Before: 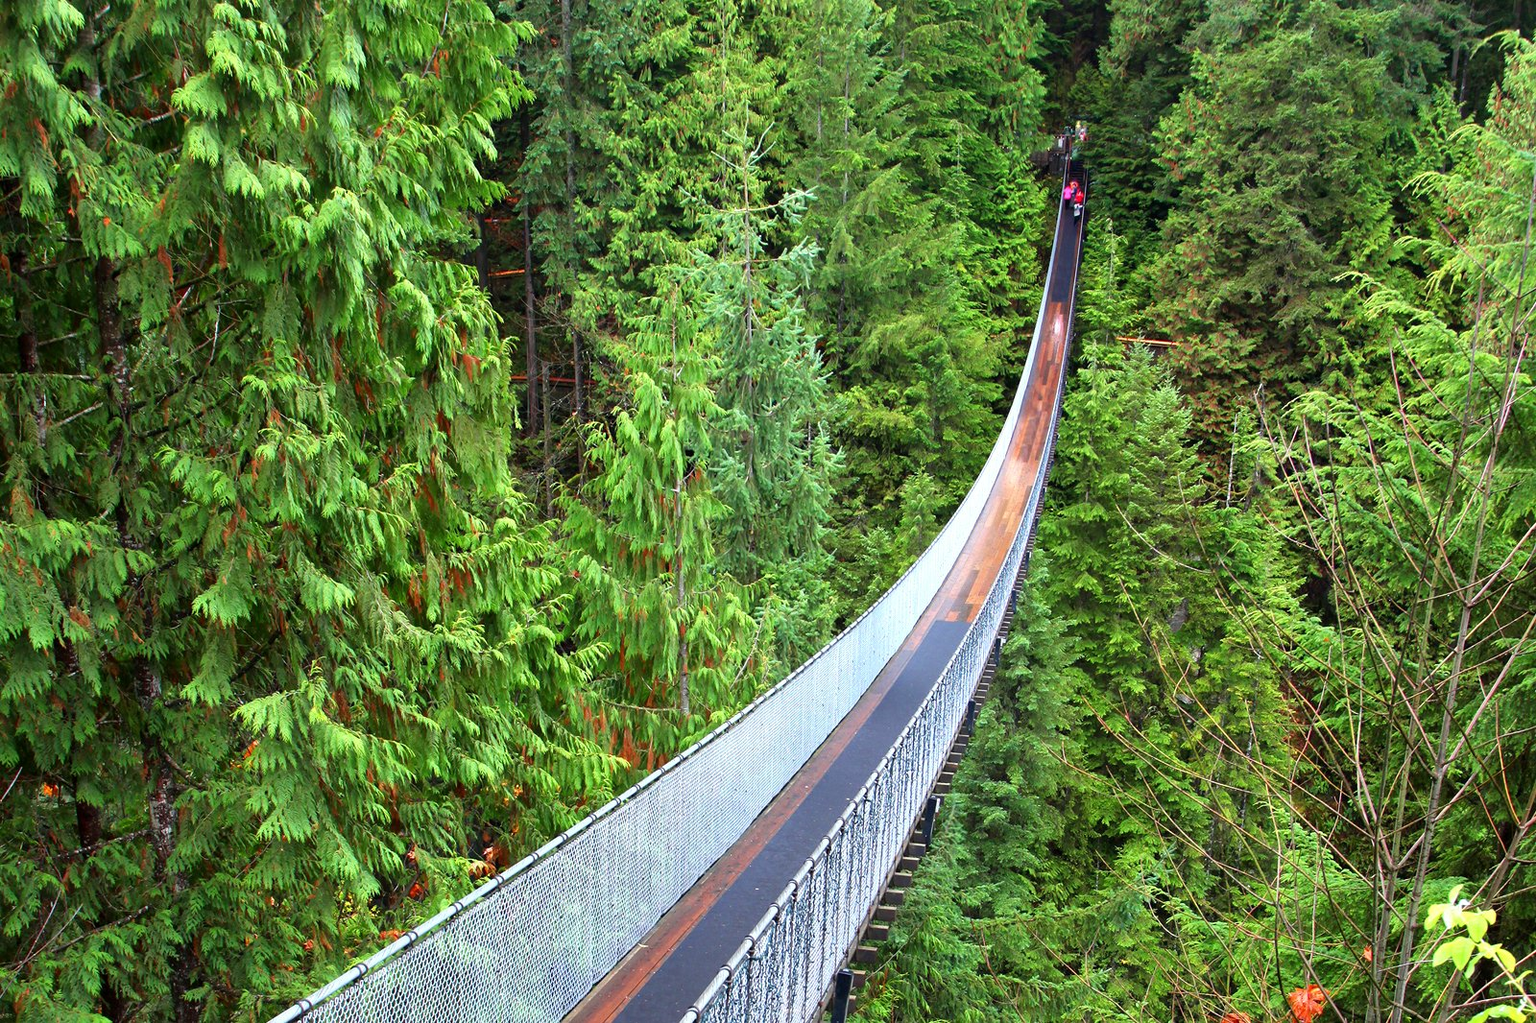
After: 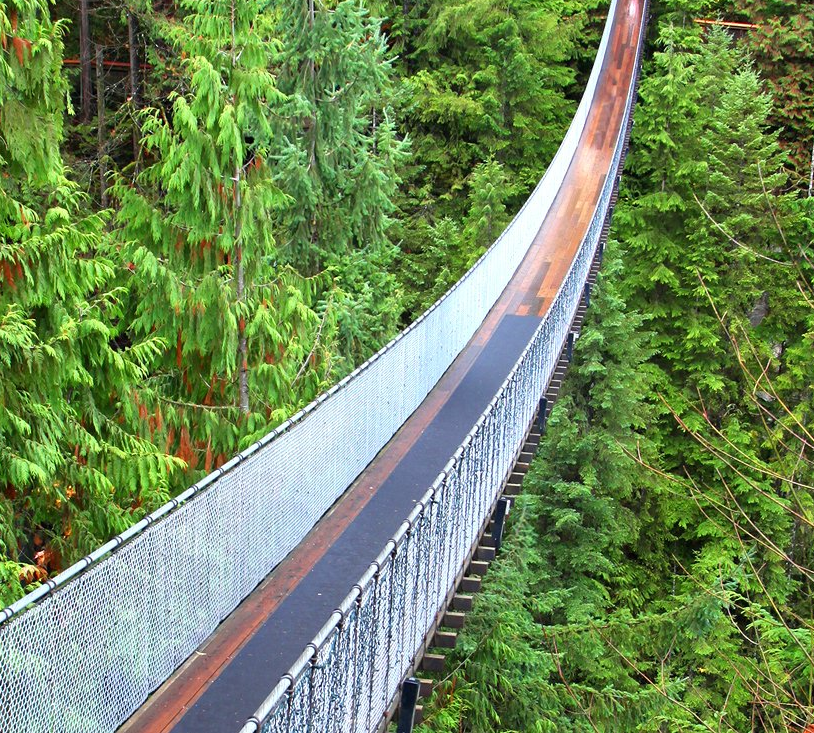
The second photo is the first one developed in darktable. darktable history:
crop and rotate: left 29.313%, top 31.145%, right 19.807%
